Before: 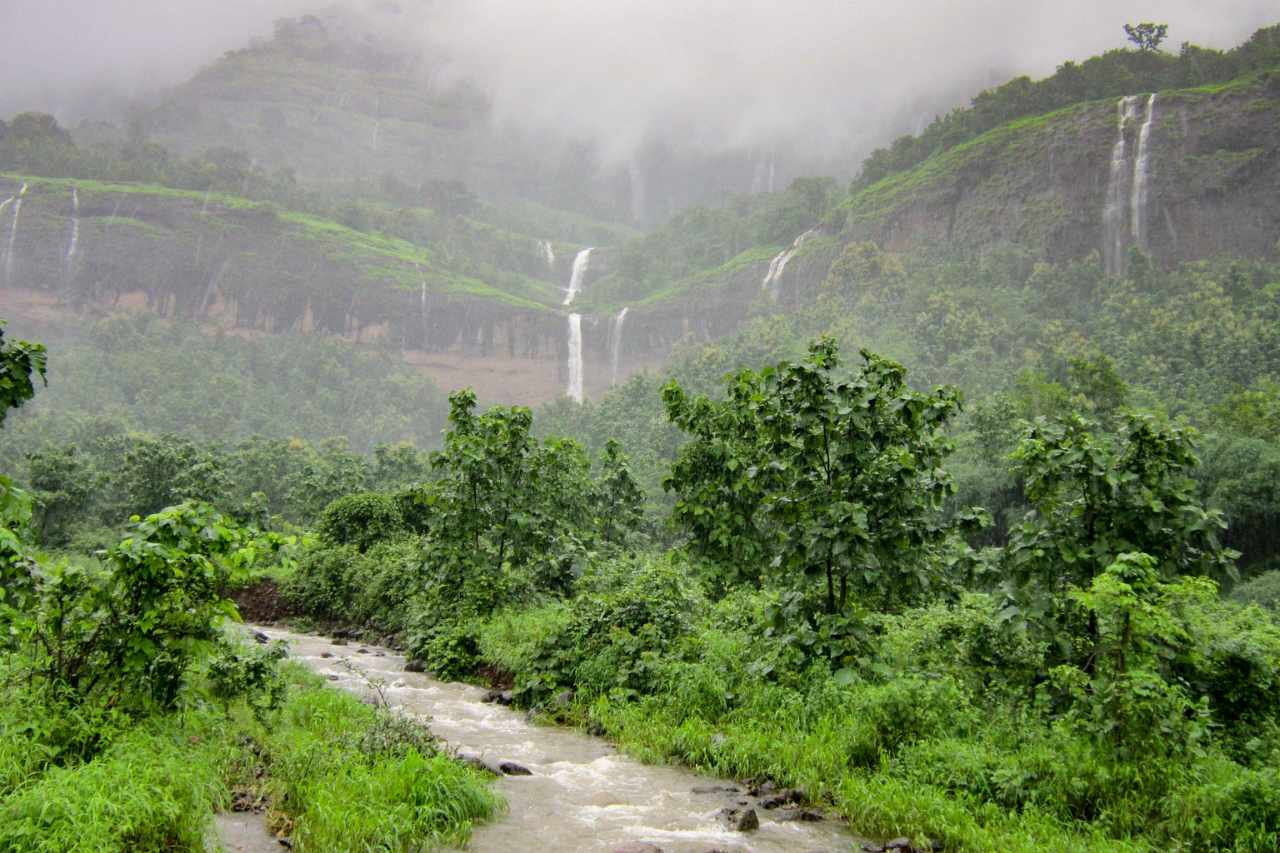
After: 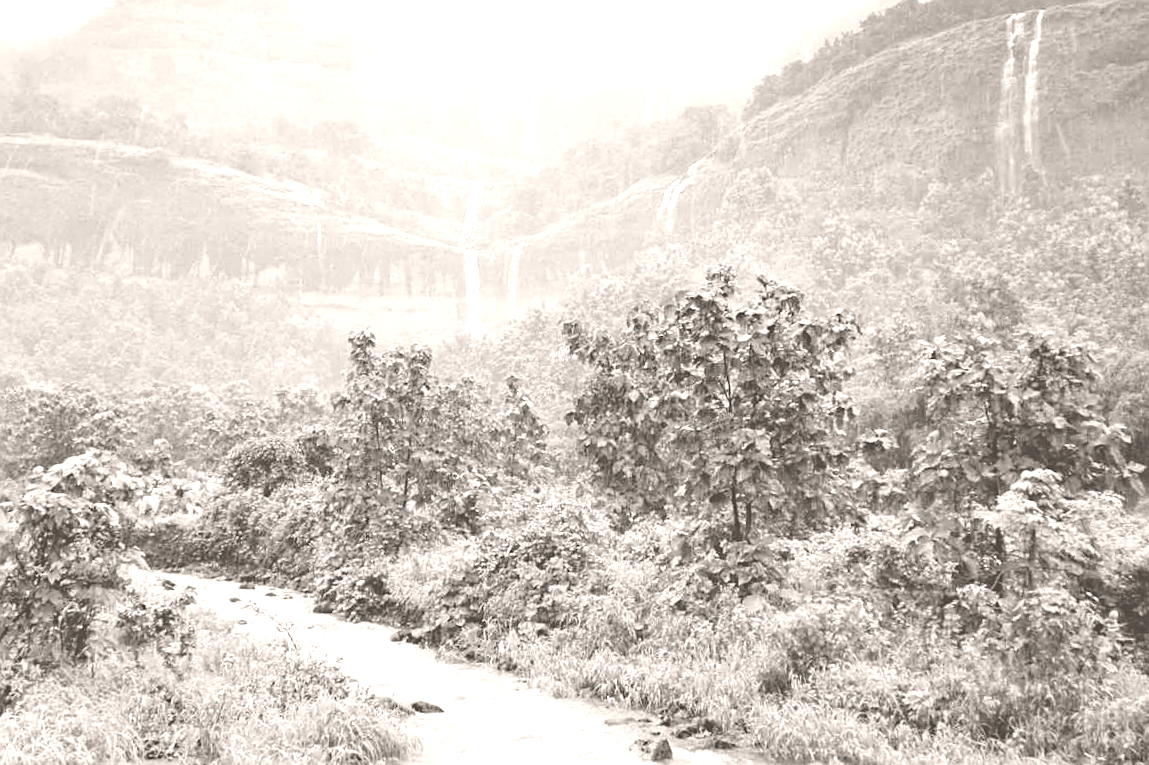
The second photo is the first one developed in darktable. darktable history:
crop and rotate: angle 1.96°, left 5.673%, top 5.673%
colorize: hue 34.49°, saturation 35.33%, source mix 100%, lightness 55%, version 1
sharpen: on, module defaults
